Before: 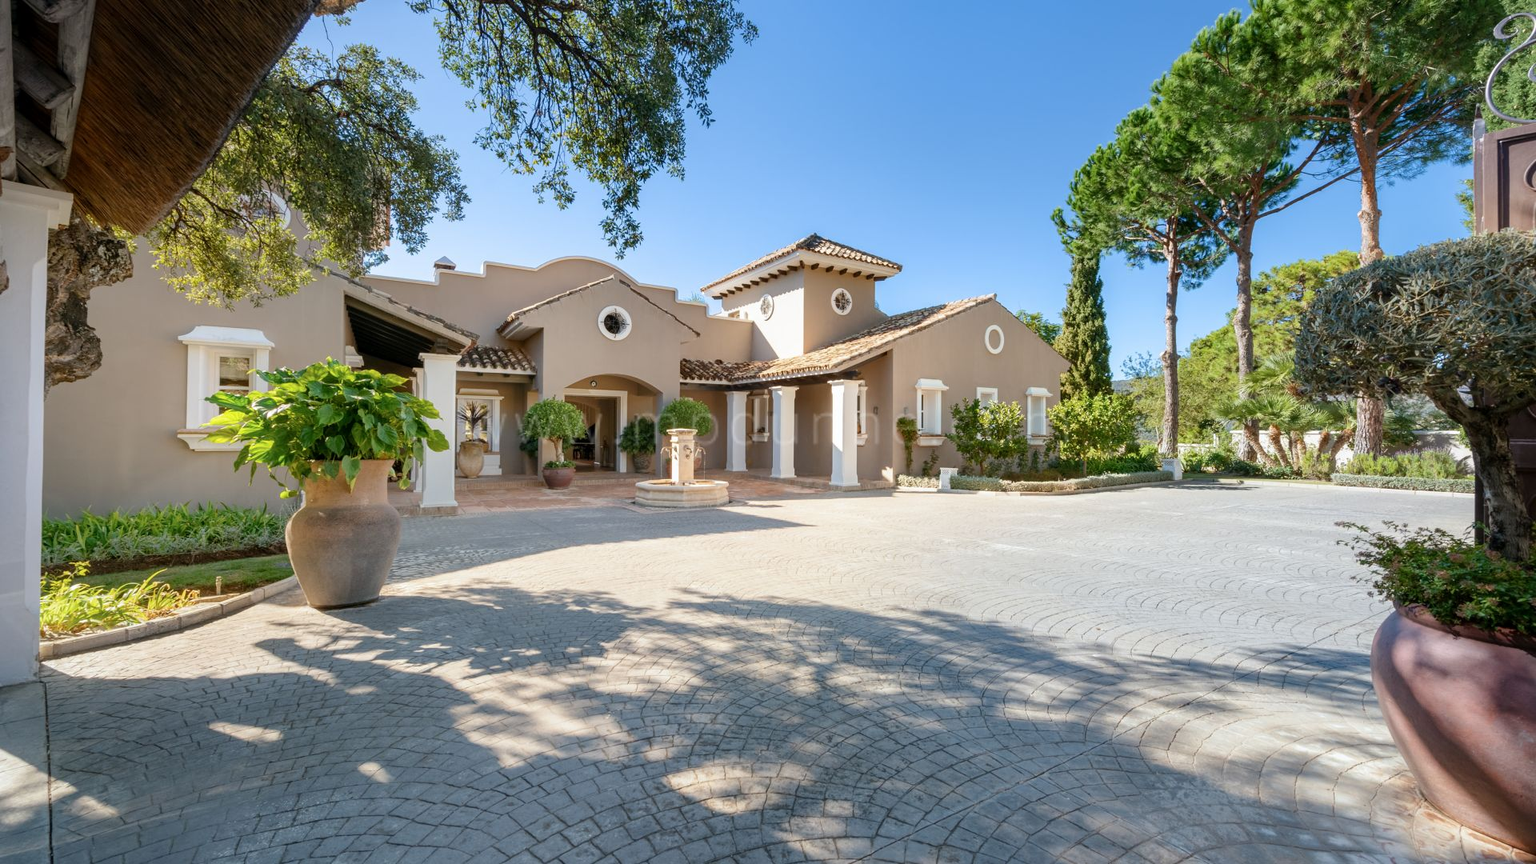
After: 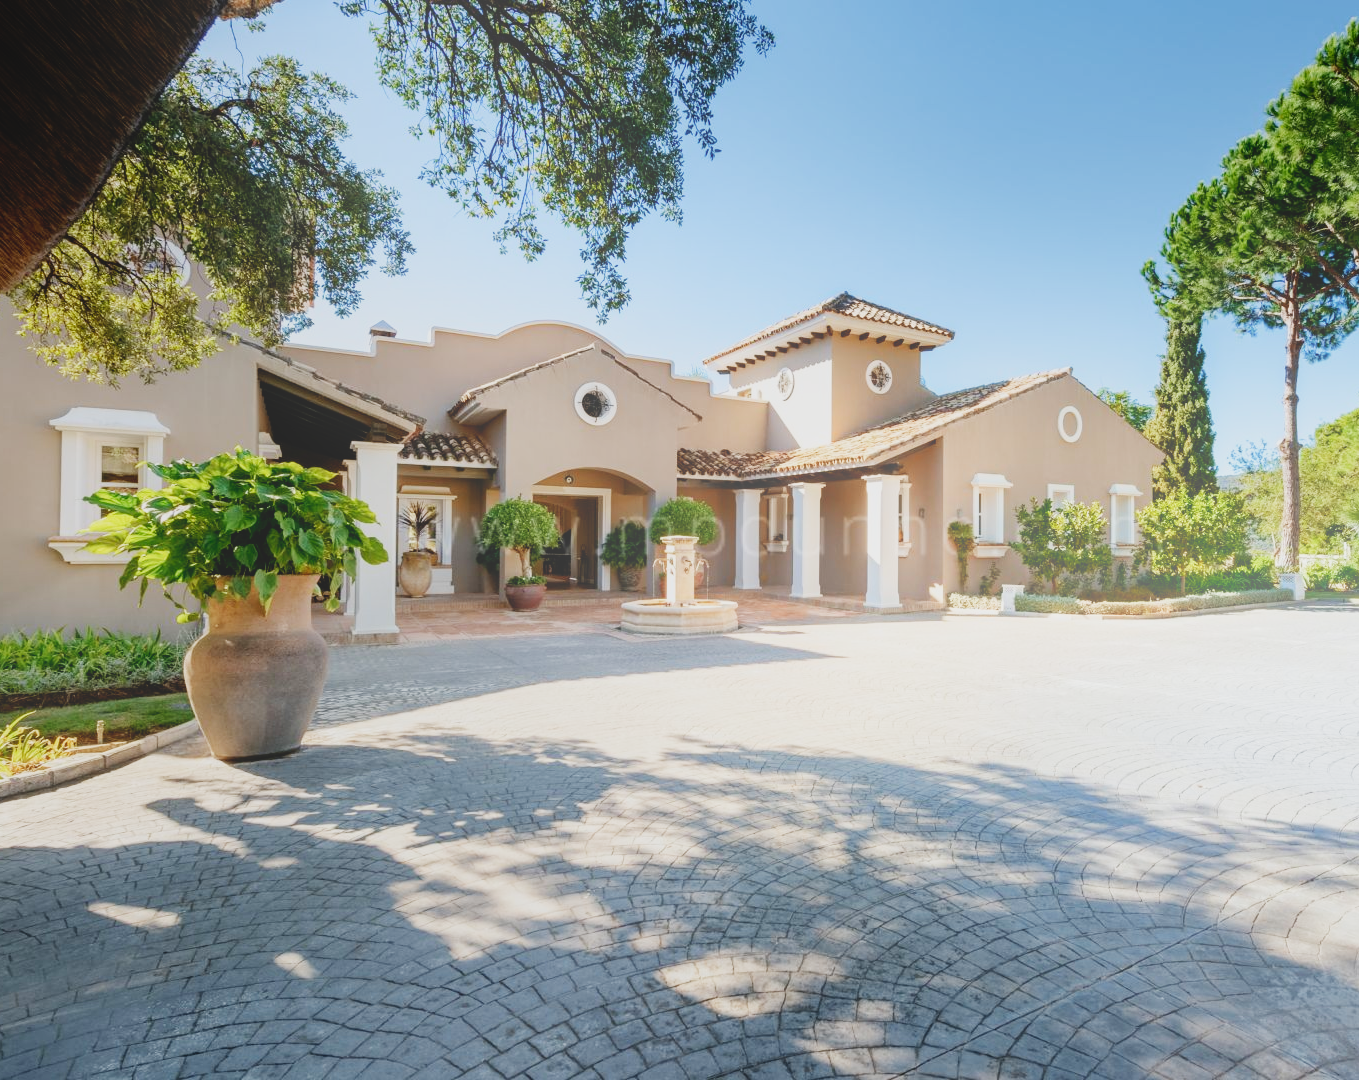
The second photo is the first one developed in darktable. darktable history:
crop and rotate: left 9.061%, right 20.142%
sigmoid: contrast 1.6, skew -0.2, preserve hue 0%, red attenuation 0.1, red rotation 0.035, green attenuation 0.1, green rotation -0.017, blue attenuation 0.15, blue rotation -0.052, base primaries Rec2020
bloom: size 38%, threshold 95%, strength 30%
